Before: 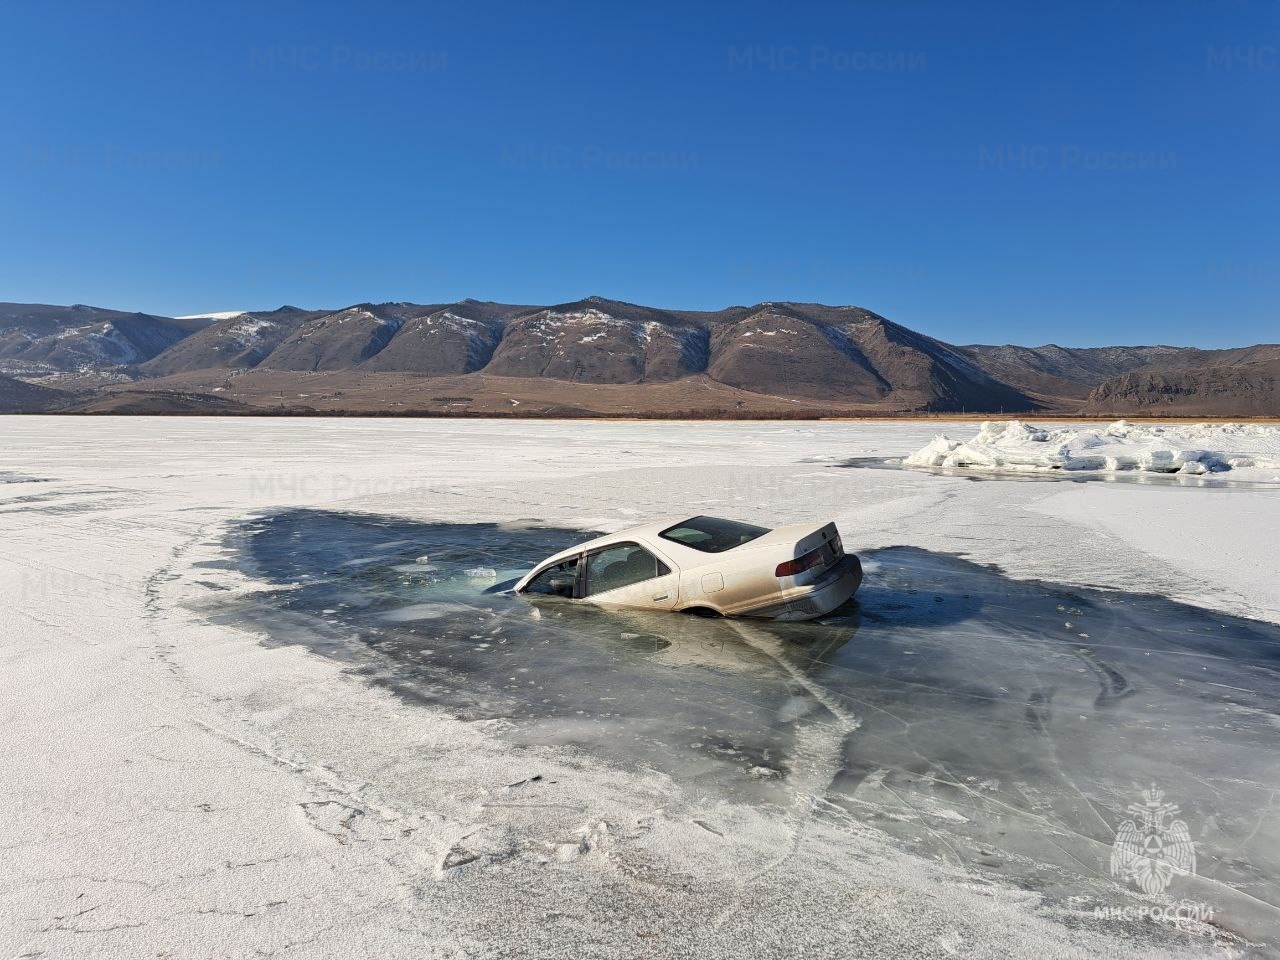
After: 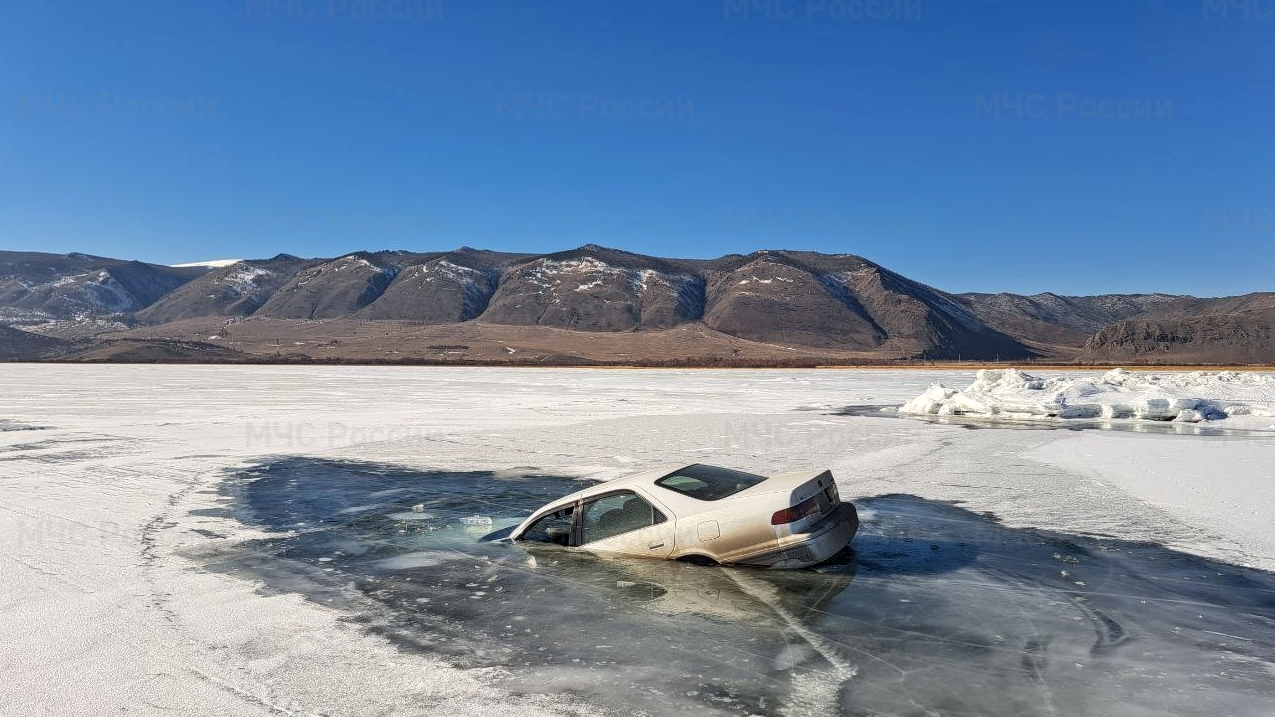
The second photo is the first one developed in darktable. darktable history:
crop: left 0.387%, top 5.469%, bottom 19.809%
local contrast: on, module defaults
